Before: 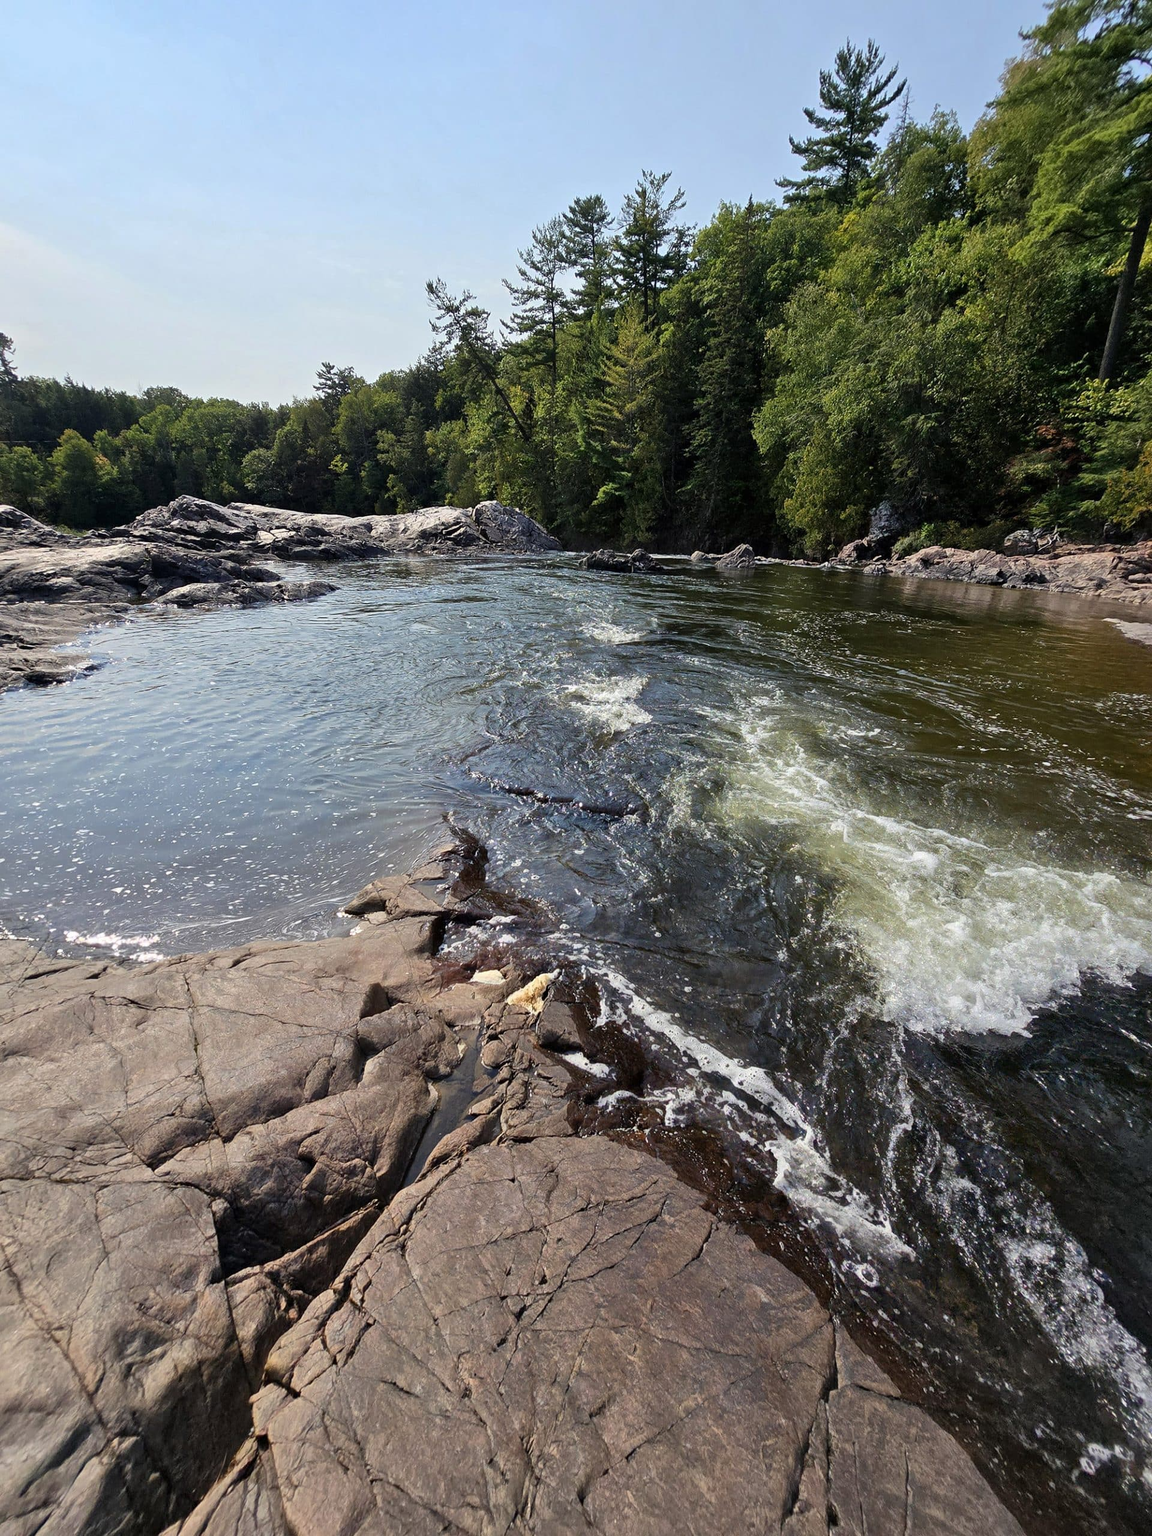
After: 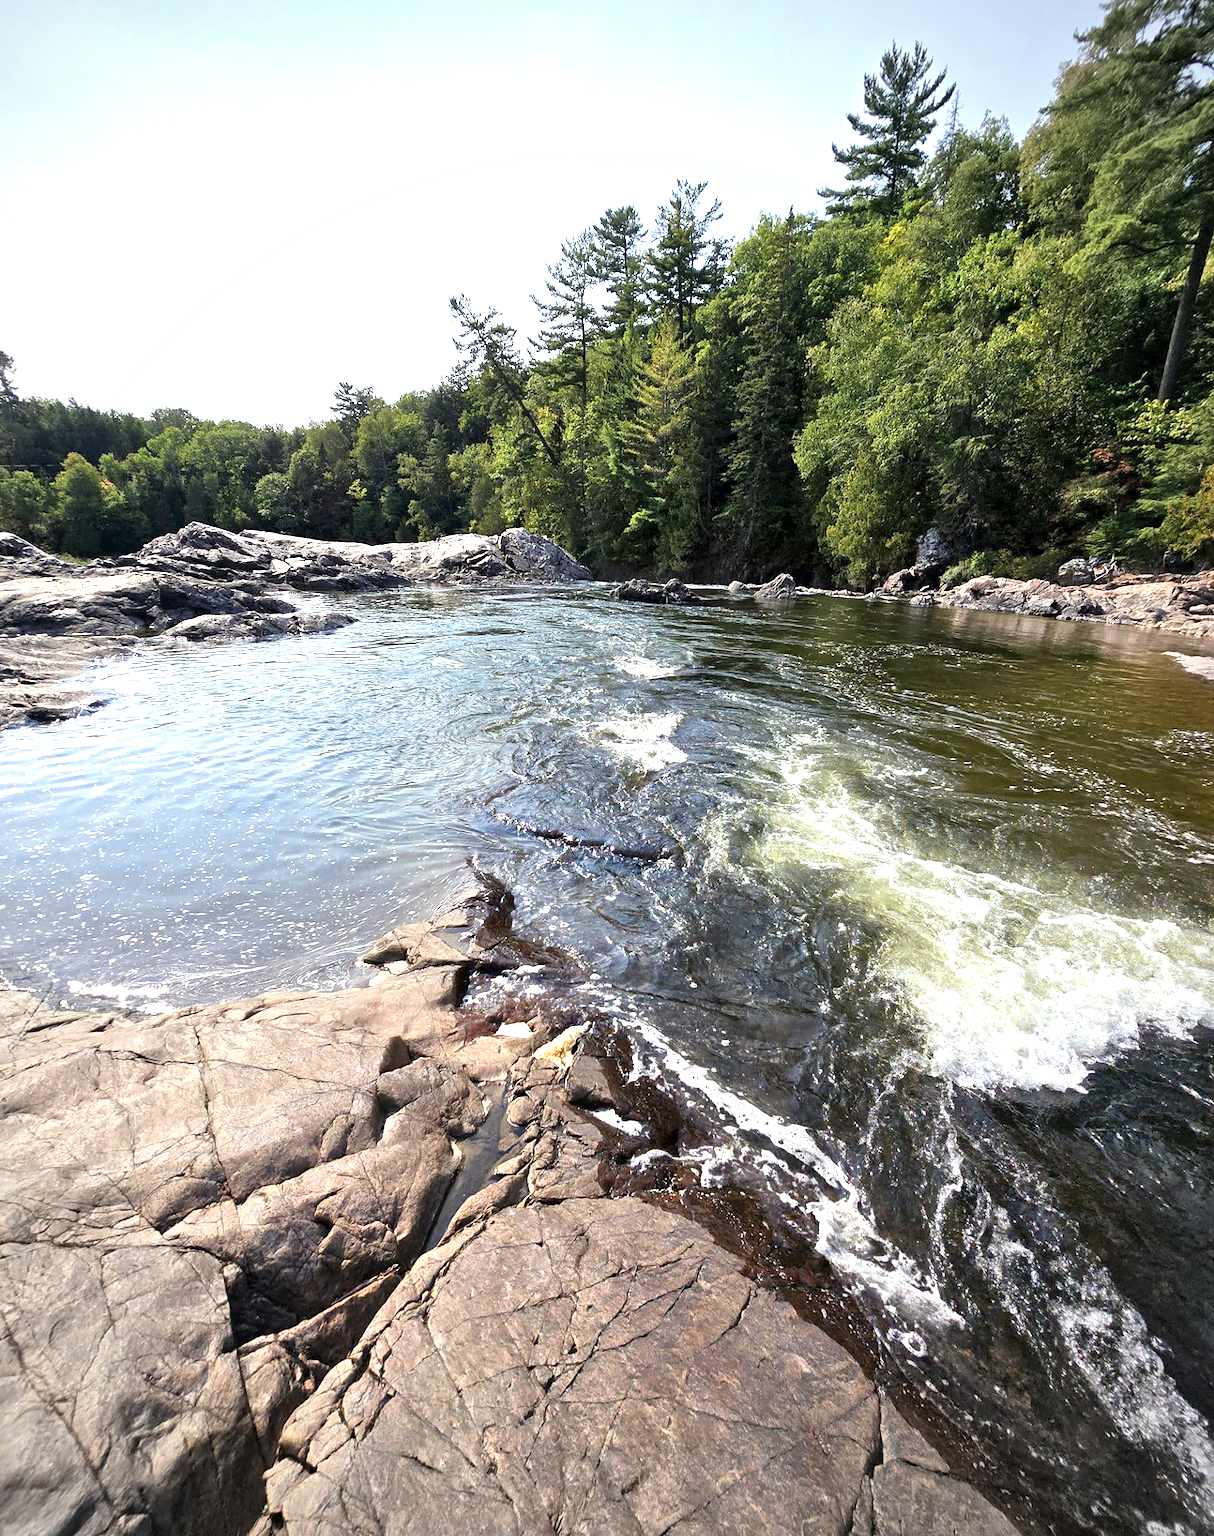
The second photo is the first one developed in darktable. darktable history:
exposure: black level correction 0, exposure 1.1 EV, compensate exposure bias true, compensate highlight preservation false
vignetting: unbound false
local contrast: mode bilateral grid, contrast 20, coarseness 50, detail 120%, midtone range 0.2
crop and rotate: top 0%, bottom 5.097%
